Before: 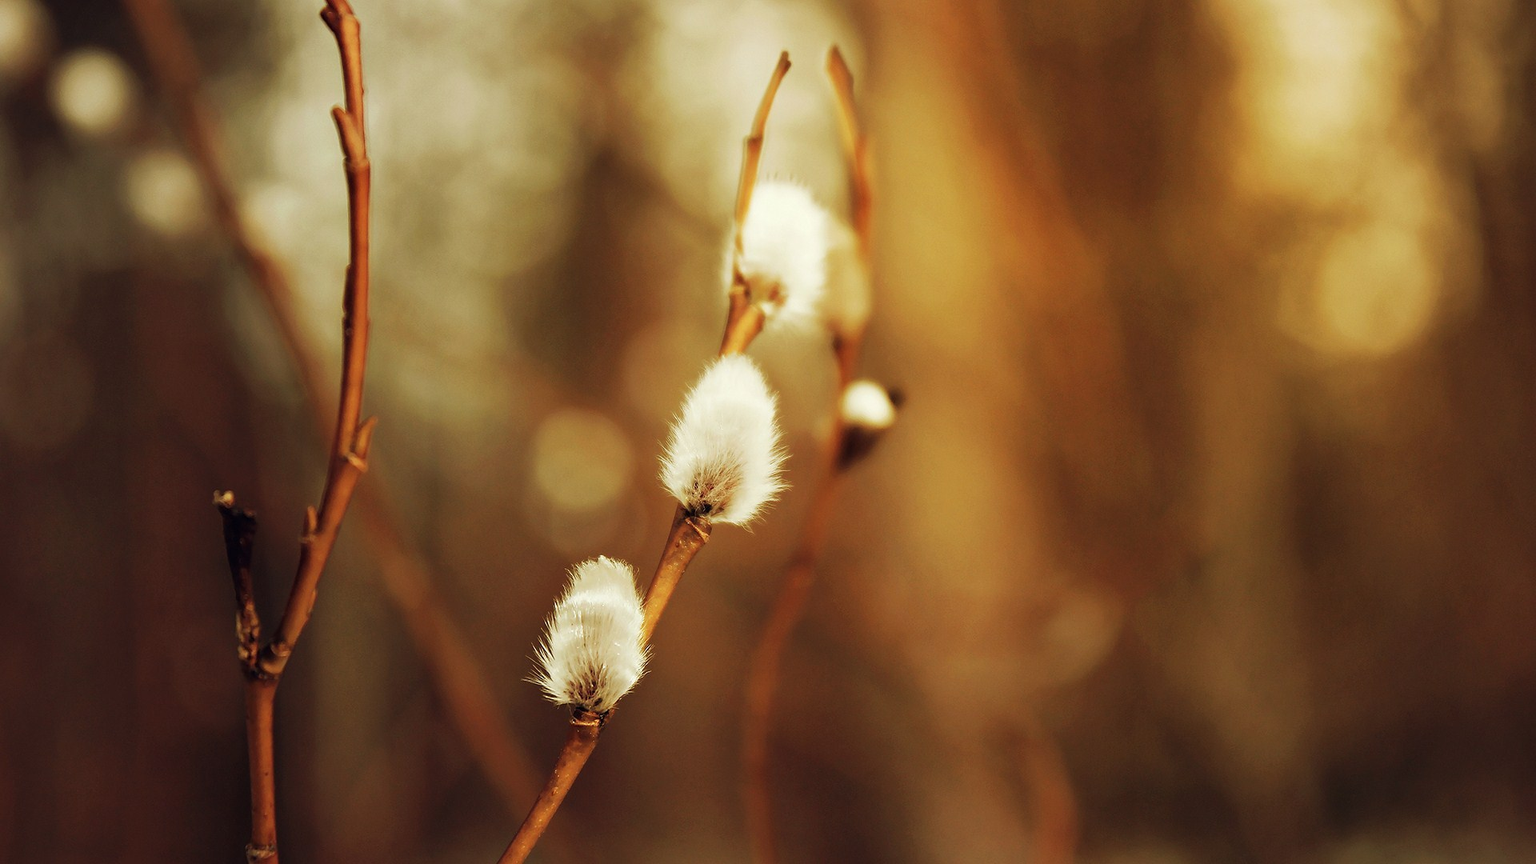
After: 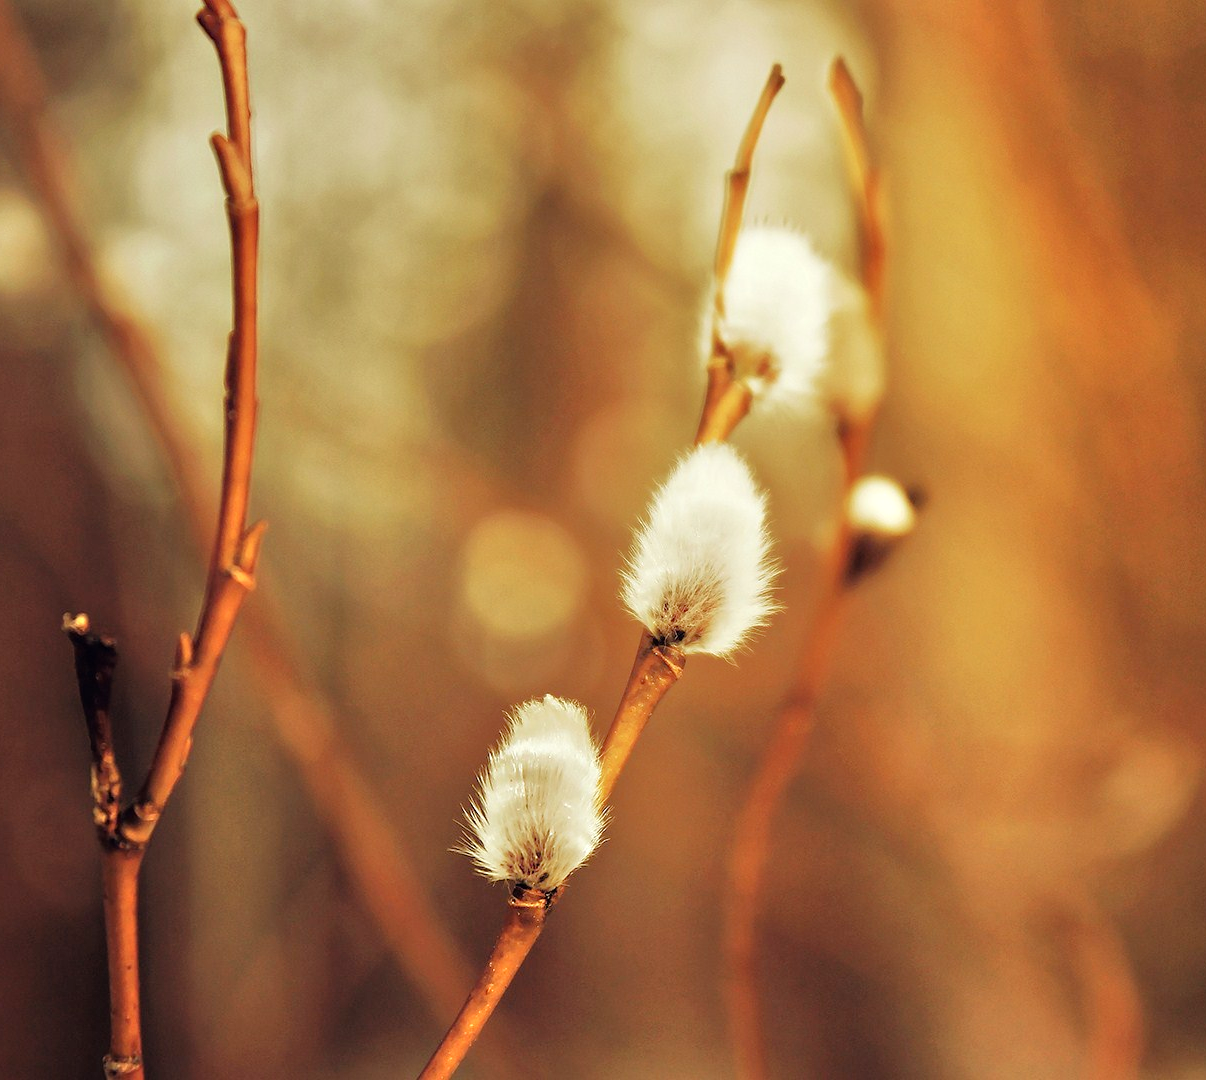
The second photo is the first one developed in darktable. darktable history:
crop: left 10.644%, right 26.528%
tone equalizer: -7 EV 0.15 EV, -6 EV 0.6 EV, -5 EV 1.15 EV, -4 EV 1.33 EV, -3 EV 1.15 EV, -2 EV 0.6 EV, -1 EV 0.15 EV, mask exposure compensation -0.5 EV
